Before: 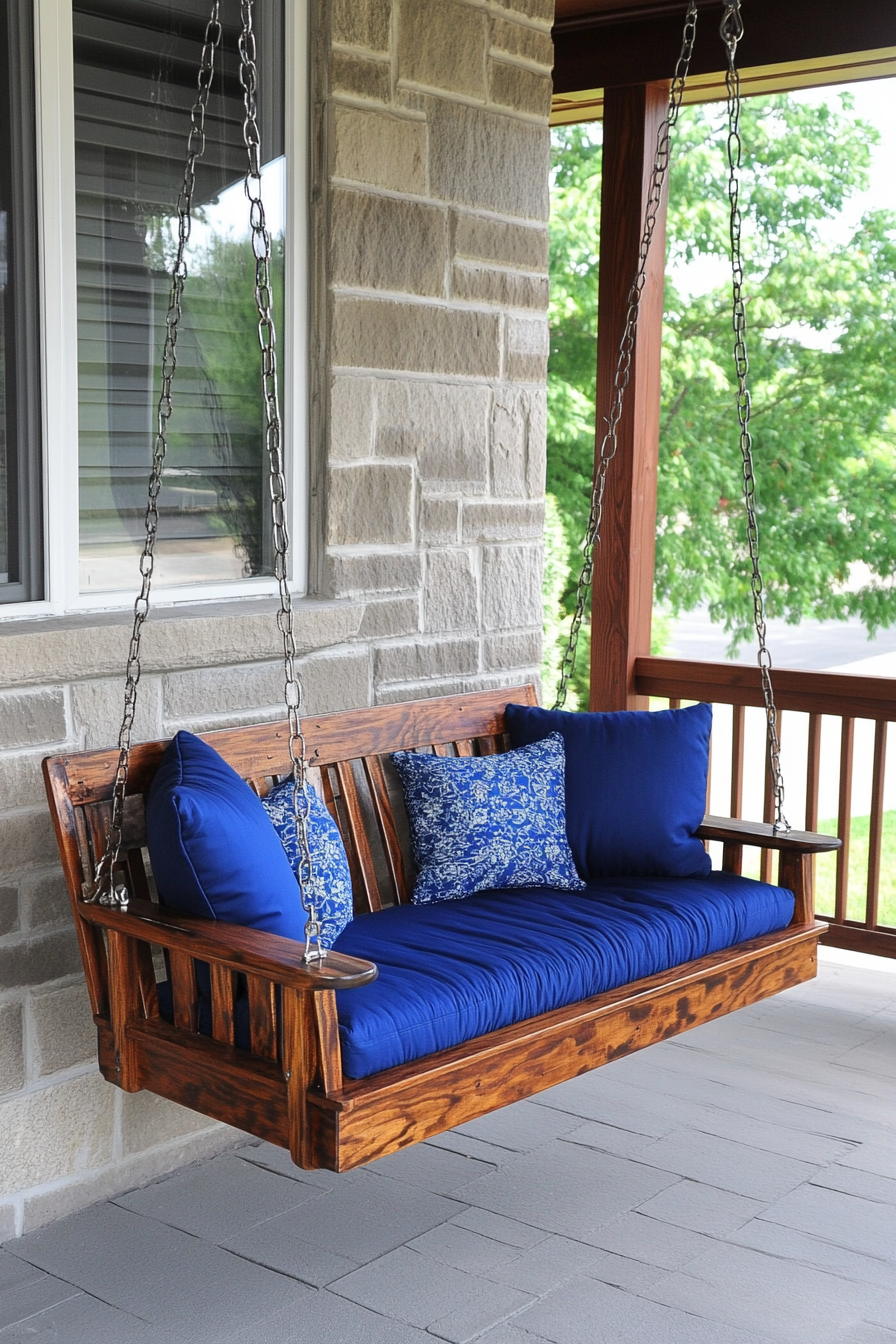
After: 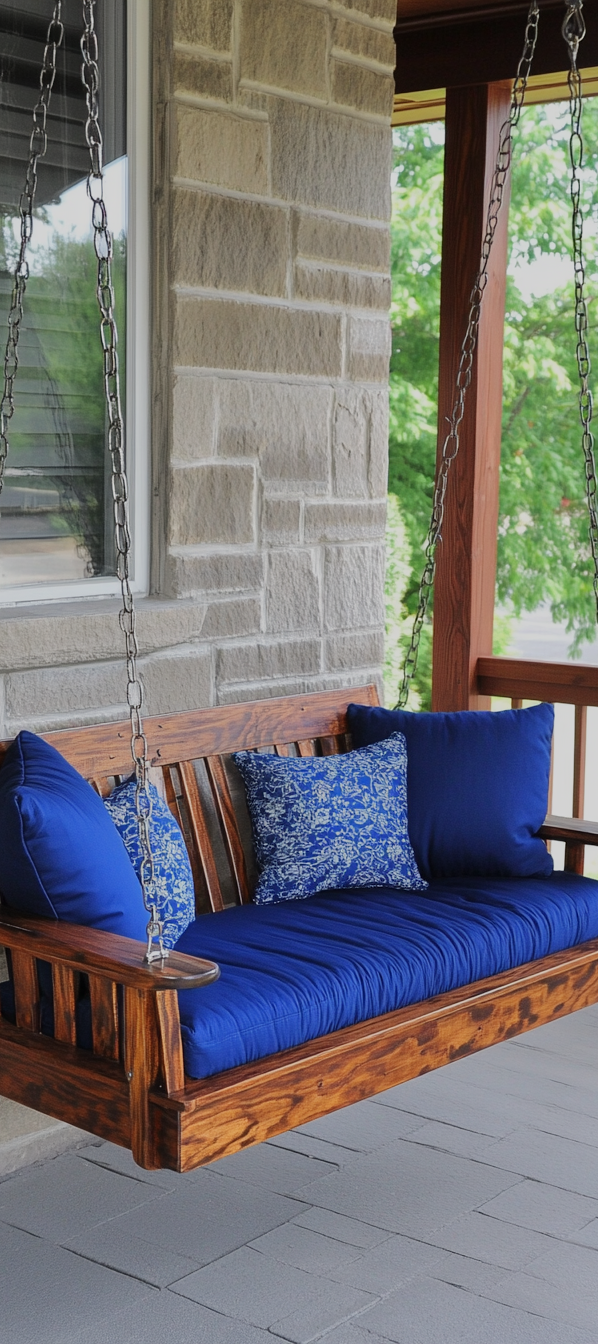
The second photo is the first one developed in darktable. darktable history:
crop and rotate: left 17.728%, right 15.458%
tone equalizer: -8 EV -0.002 EV, -7 EV 0.005 EV, -6 EV -0.031 EV, -5 EV 0.02 EV, -4 EV -0.023 EV, -3 EV 0.036 EV, -2 EV -0.046 EV, -1 EV -0.28 EV, +0 EV -0.605 EV, smoothing diameter 24.87%, edges refinement/feathering 14.52, preserve details guided filter
